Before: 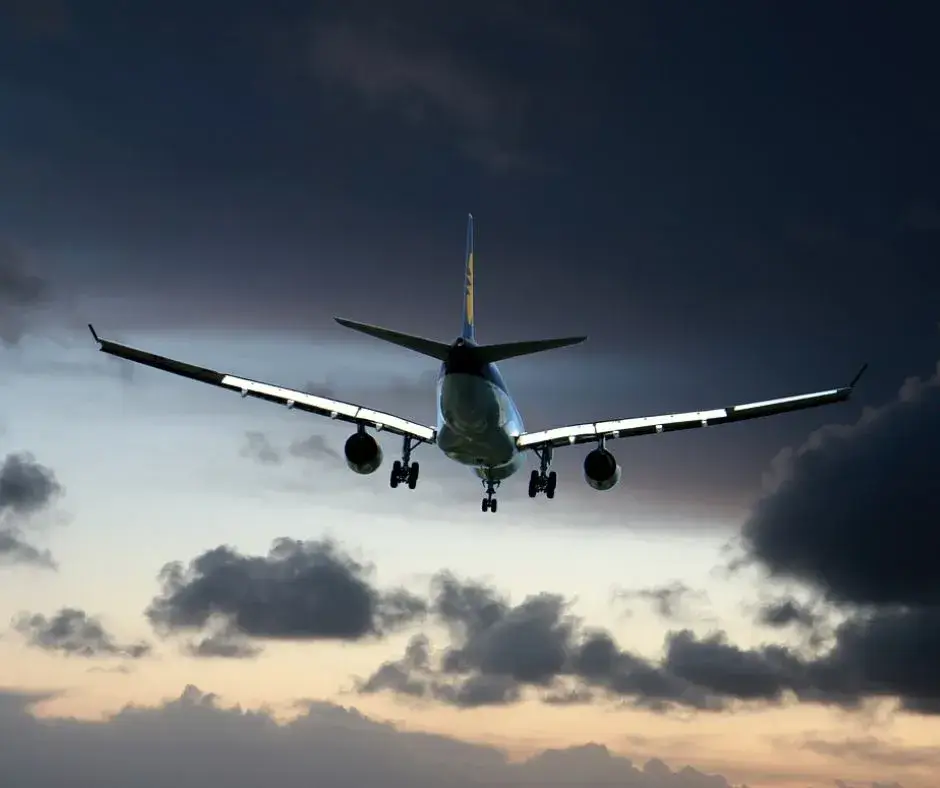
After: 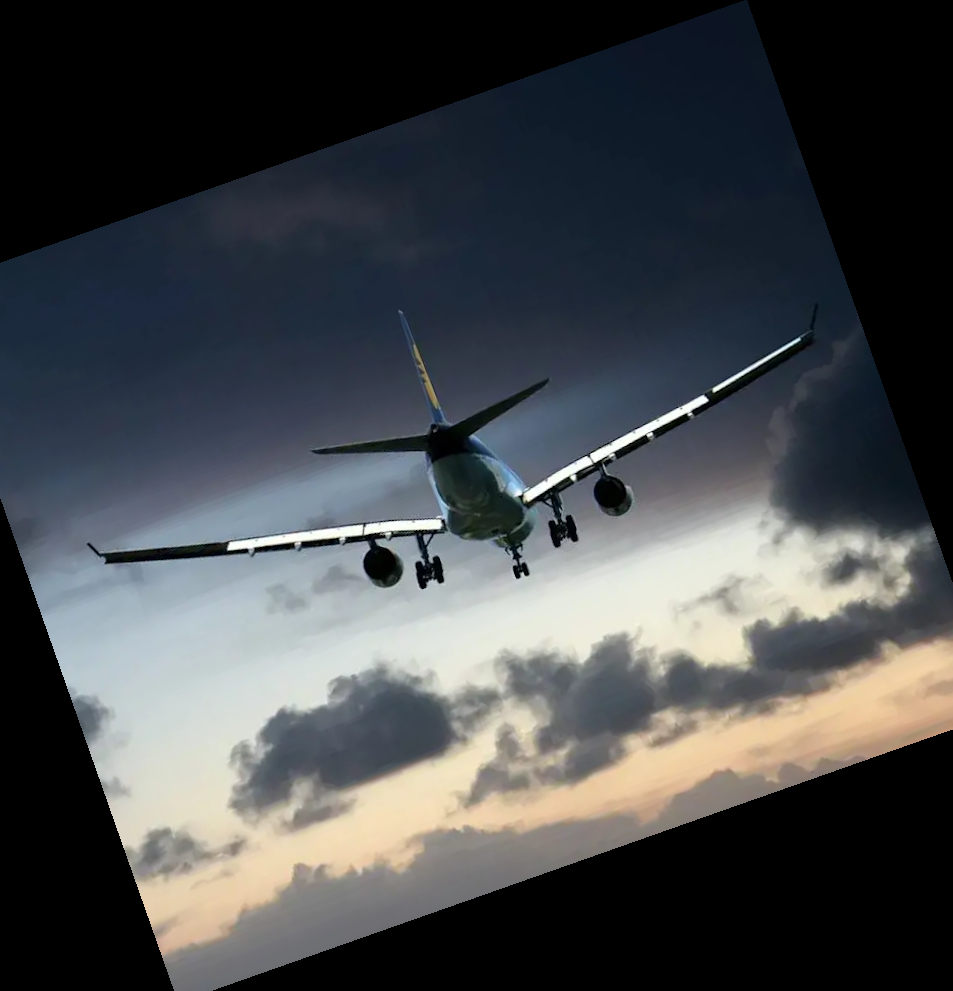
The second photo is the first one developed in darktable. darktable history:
crop and rotate: angle 19.43°, left 6.812%, right 4.125%, bottom 1.087%
rotate and perspective: rotation -1.68°, lens shift (vertical) -0.146, crop left 0.049, crop right 0.912, crop top 0.032, crop bottom 0.96
